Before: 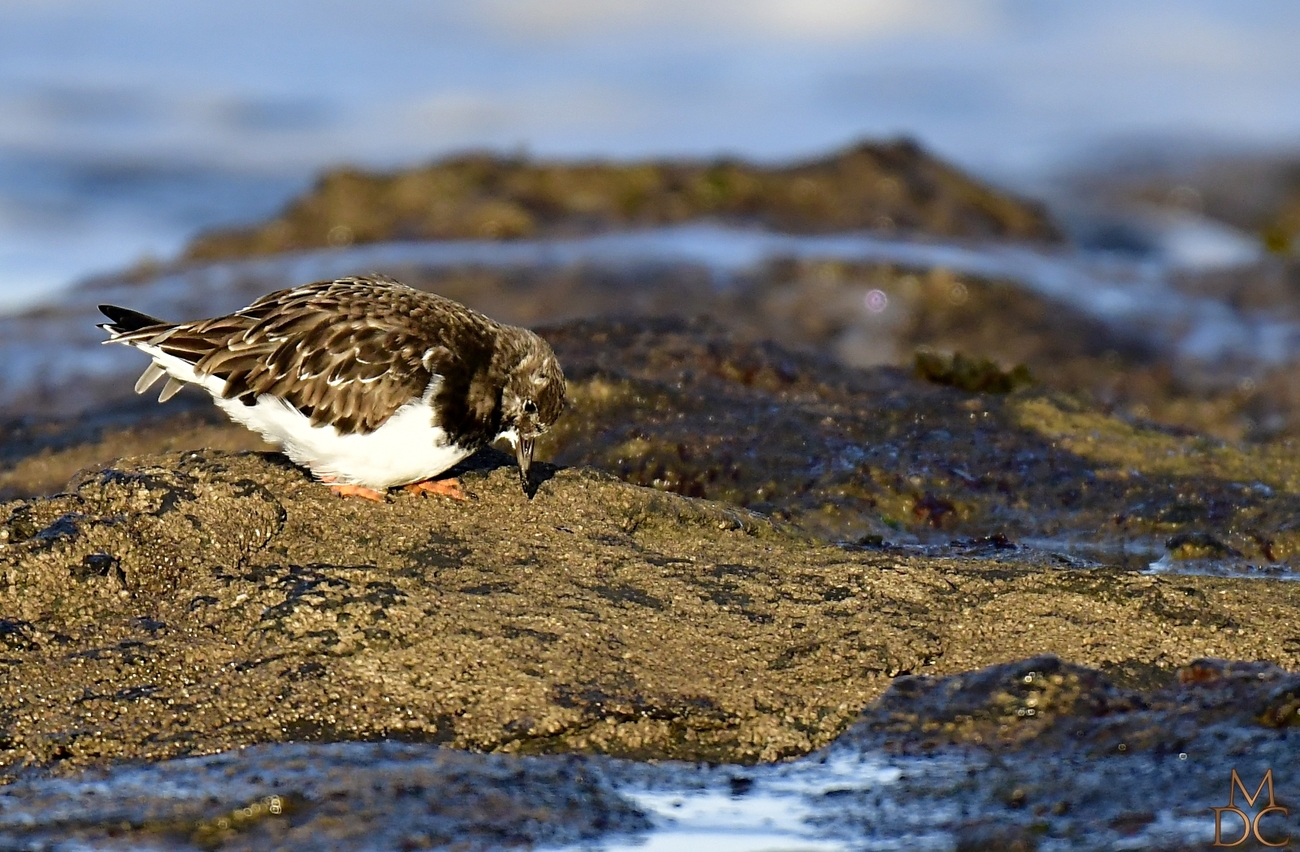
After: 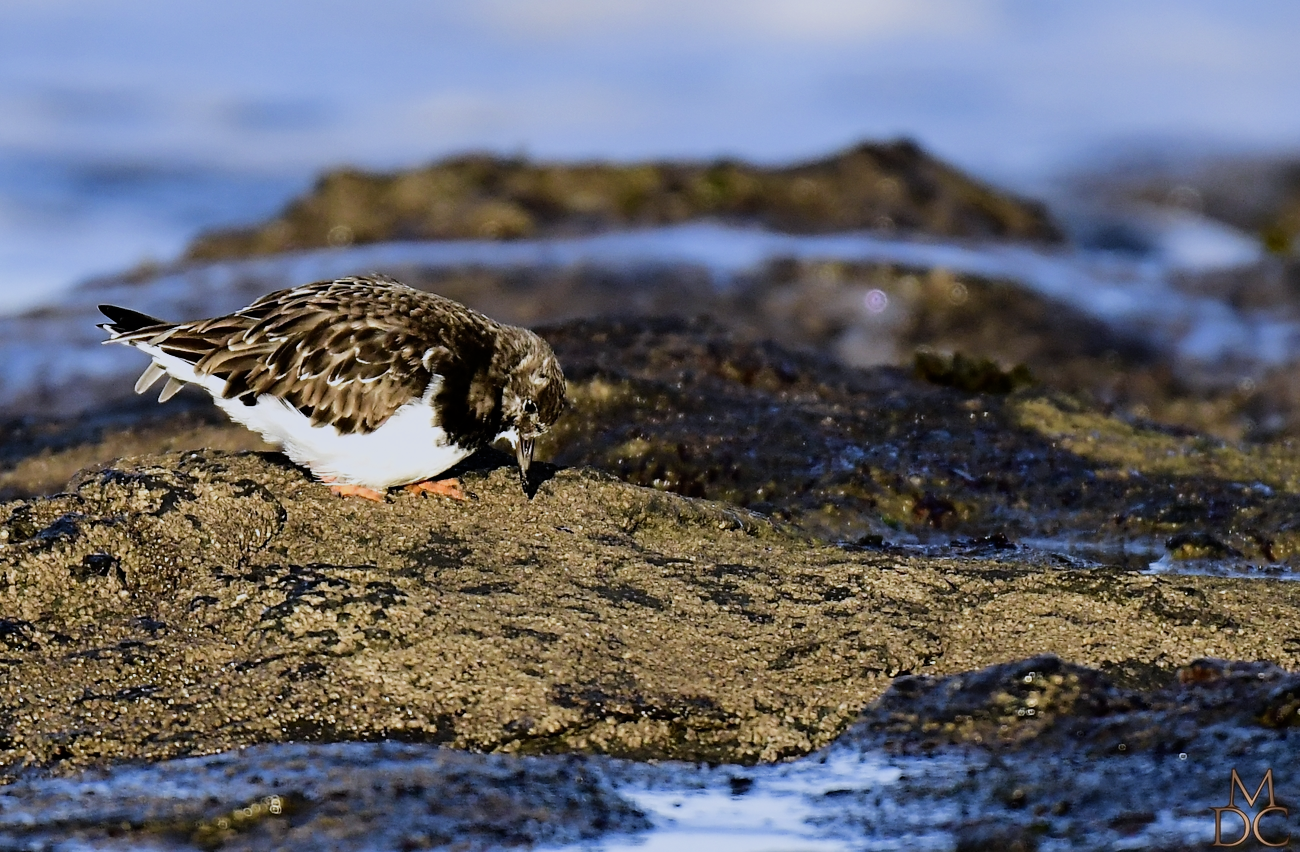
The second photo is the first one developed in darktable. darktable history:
white balance: red 0.967, blue 1.119, emerald 0.756
filmic rgb: black relative exposure -7.5 EV, white relative exposure 5 EV, hardness 3.31, contrast 1.3, contrast in shadows safe
